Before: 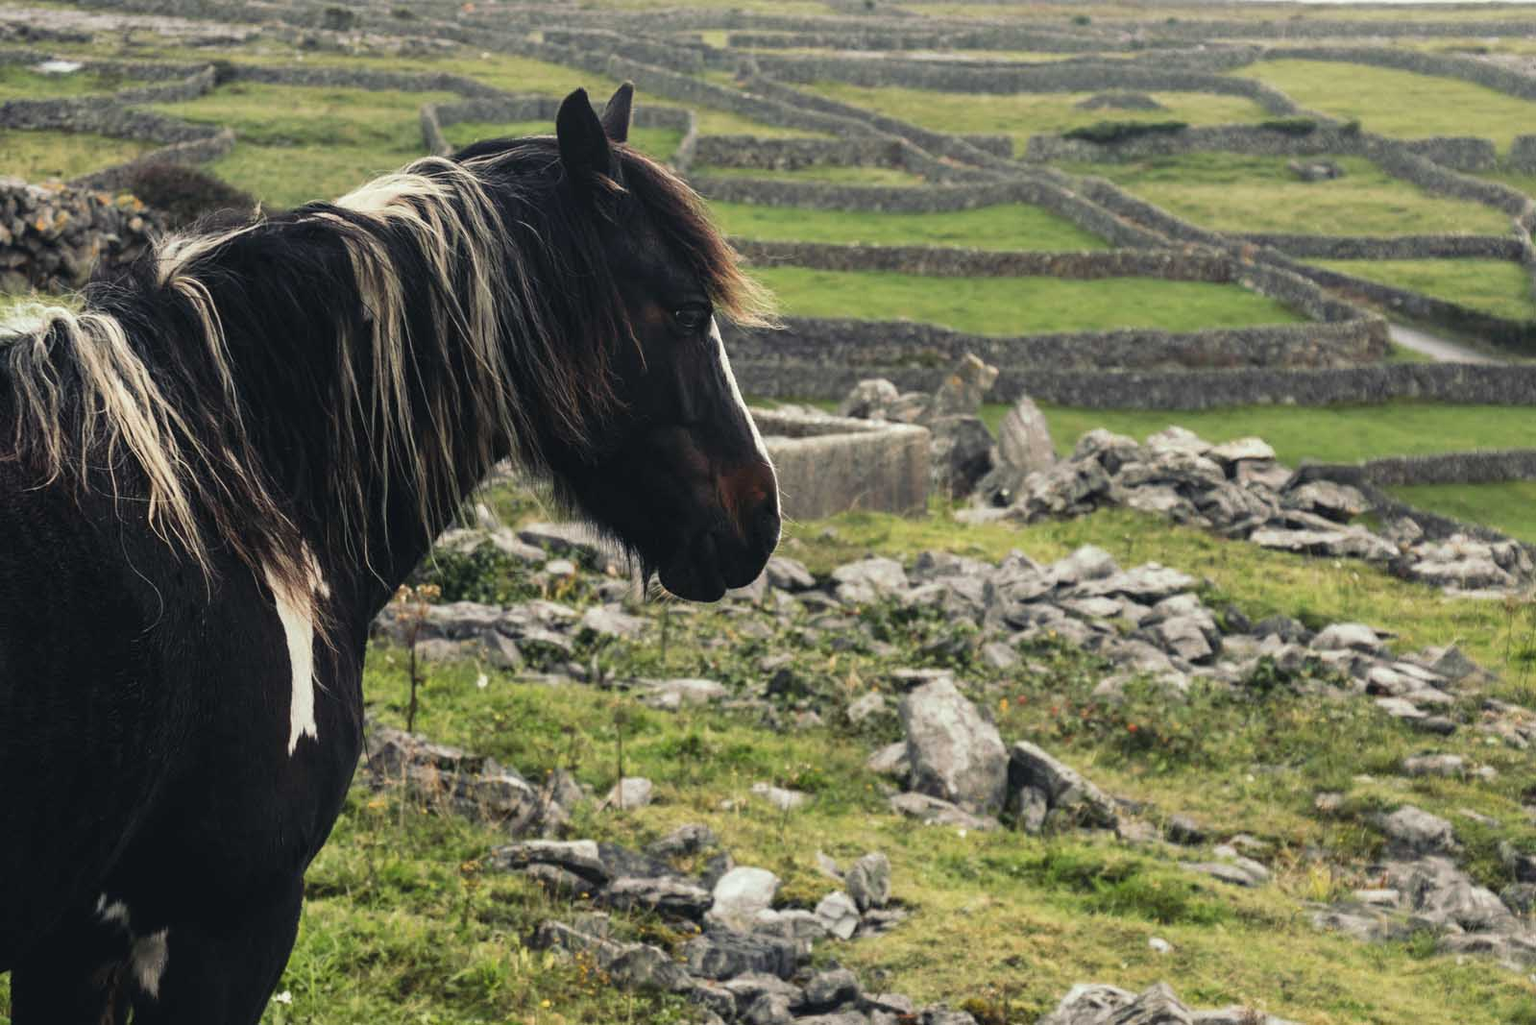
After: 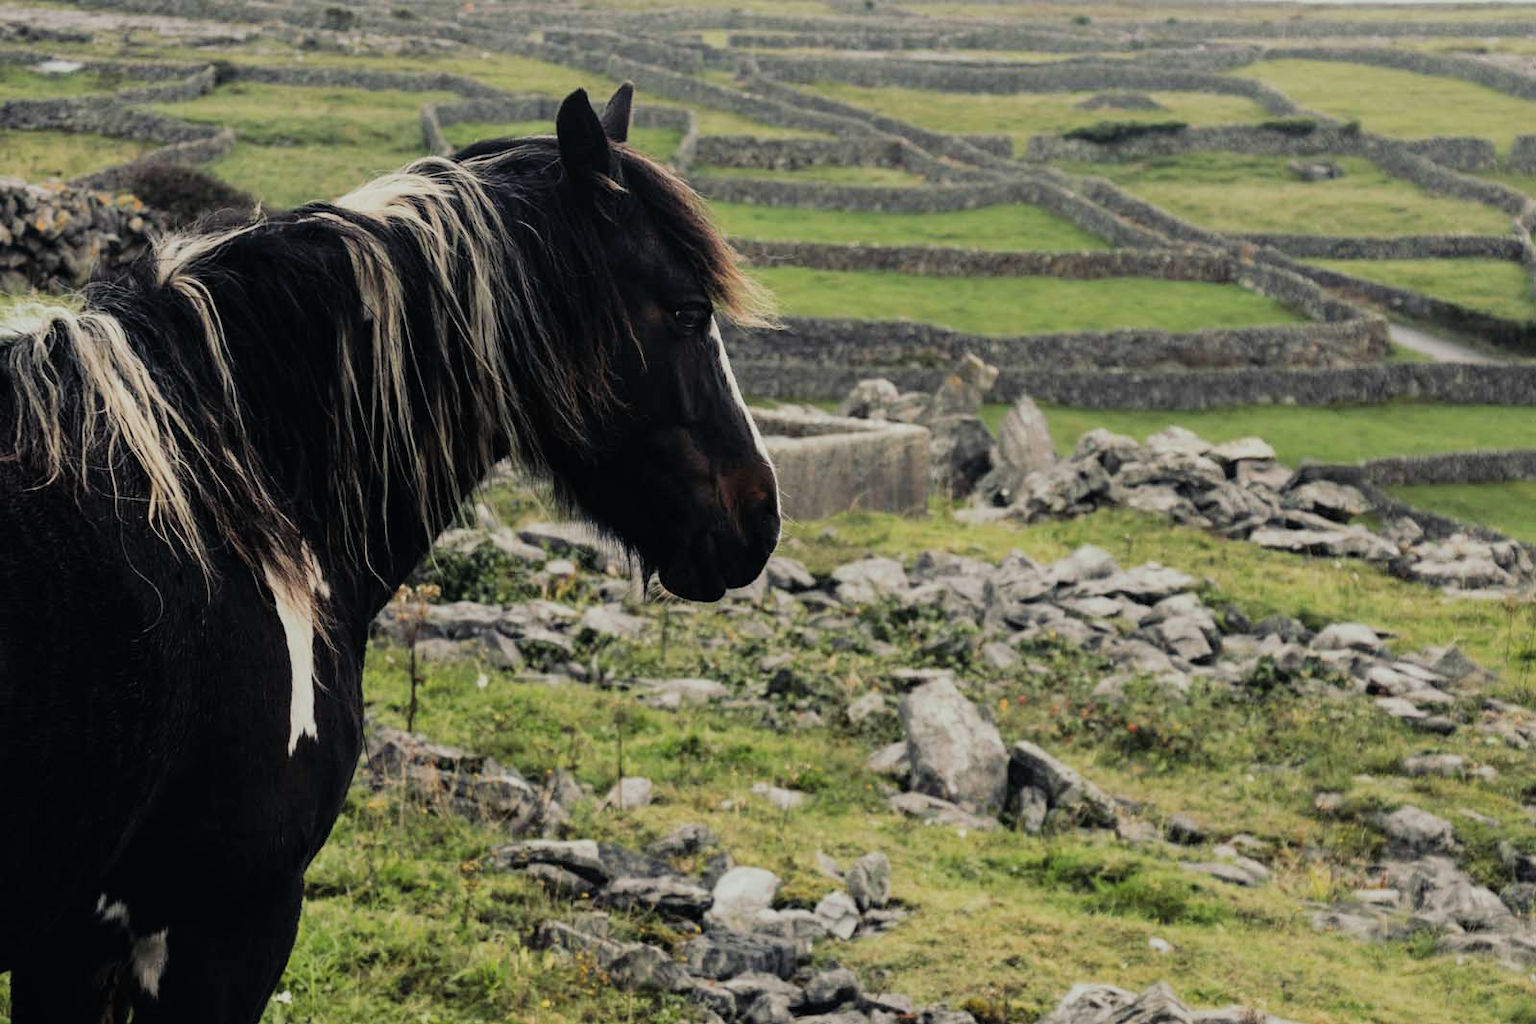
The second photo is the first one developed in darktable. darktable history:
tone equalizer: -7 EV 0.097 EV
filmic rgb: black relative exposure -7.65 EV, white relative exposure 4.56 EV, threshold 3.06 EV, hardness 3.61, contrast 1.051, iterations of high-quality reconstruction 0, enable highlight reconstruction true
